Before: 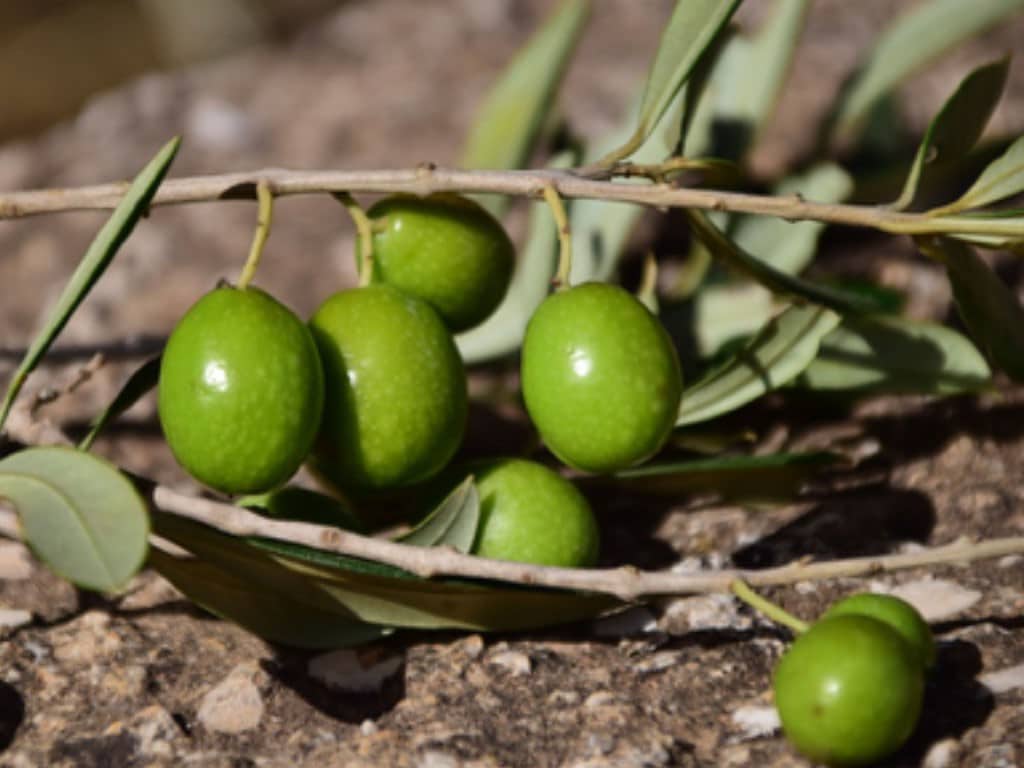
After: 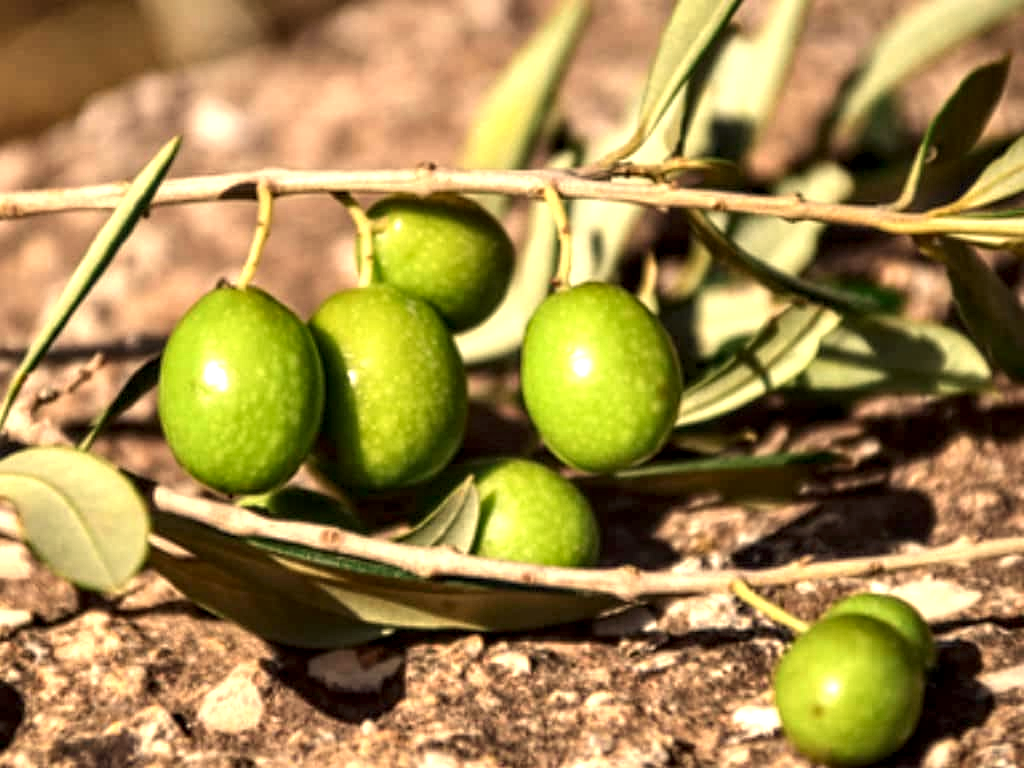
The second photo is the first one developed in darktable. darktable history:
white balance: red 1.138, green 0.996, blue 0.812
exposure: black level correction 0, exposure 1 EV, compensate exposure bias true, compensate highlight preservation false
local contrast: detail 154%
